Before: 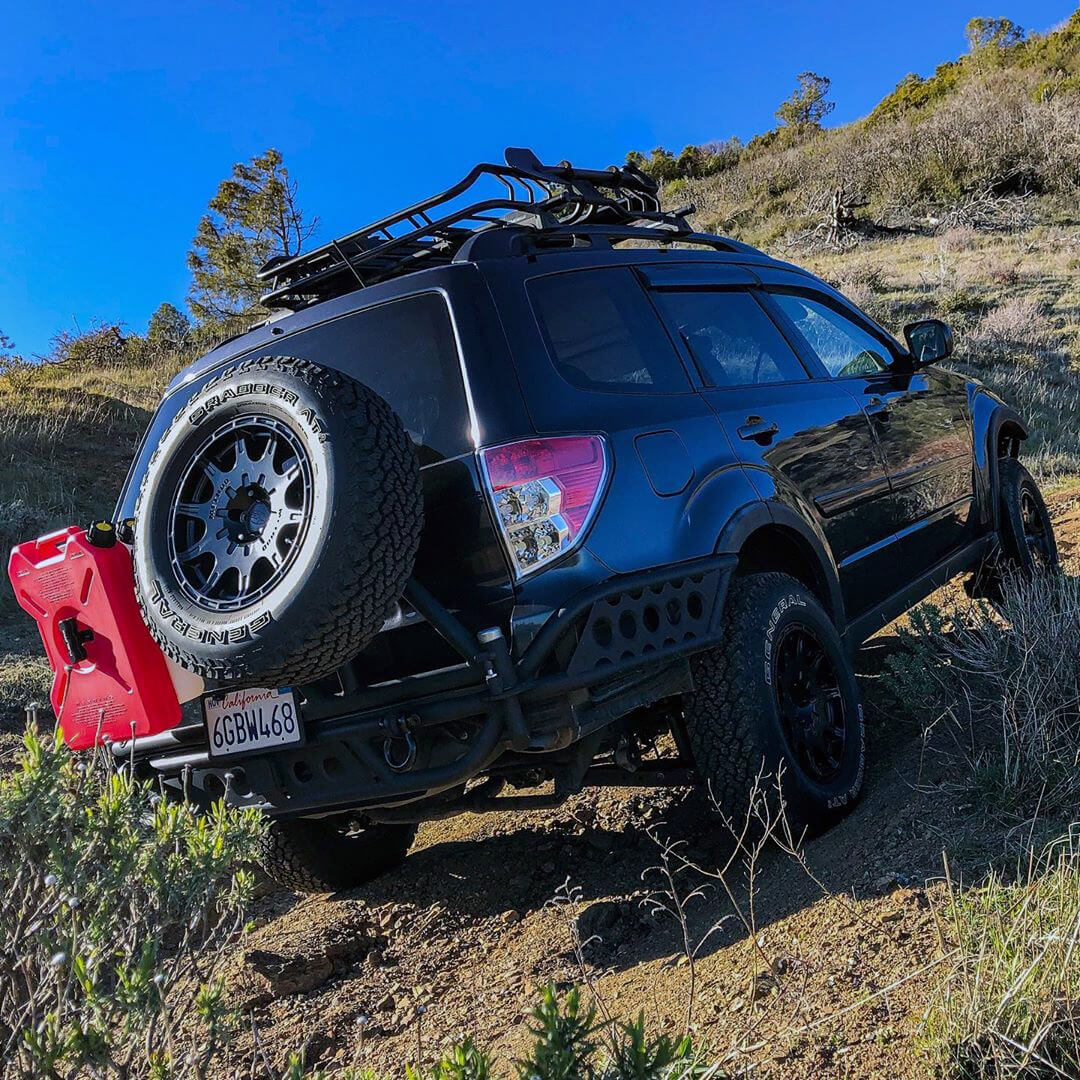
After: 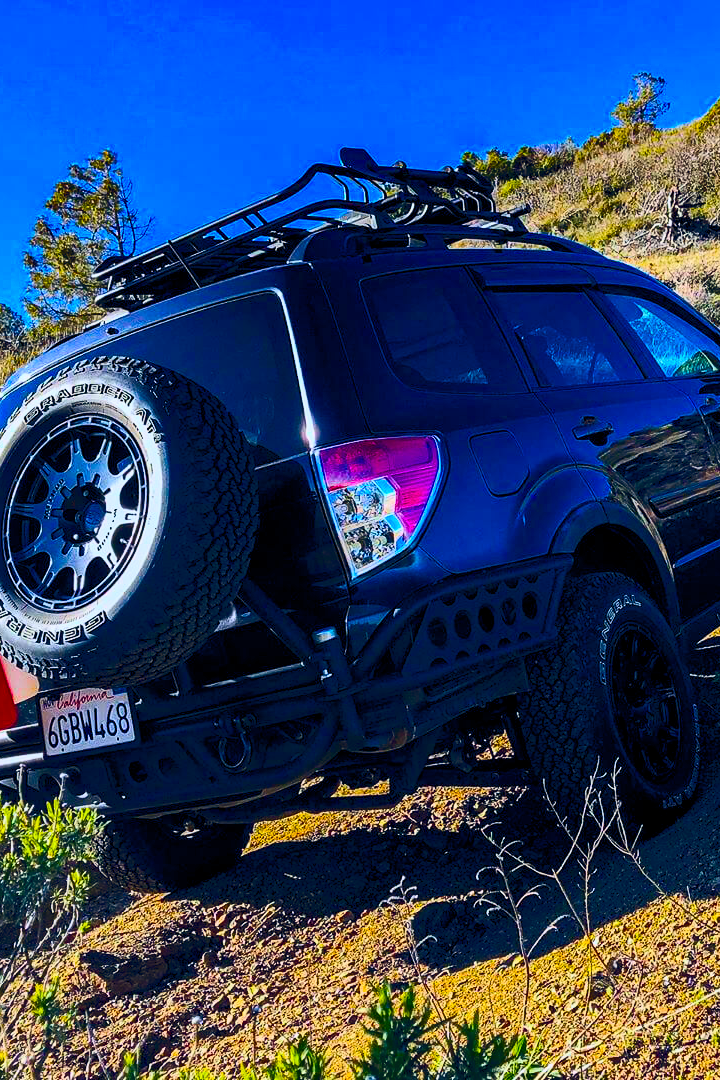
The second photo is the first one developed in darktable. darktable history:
color balance rgb: global offset › chroma 0.125%, global offset › hue 254.3°, perceptual saturation grading › global saturation 63.689%, perceptual saturation grading › highlights 48.985%, perceptual saturation grading › shadows 29.961%, contrast -10.392%
contrast brightness saturation: contrast 0.412, brightness 0.106, saturation 0.208
crop and rotate: left 15.317%, right 17.927%
